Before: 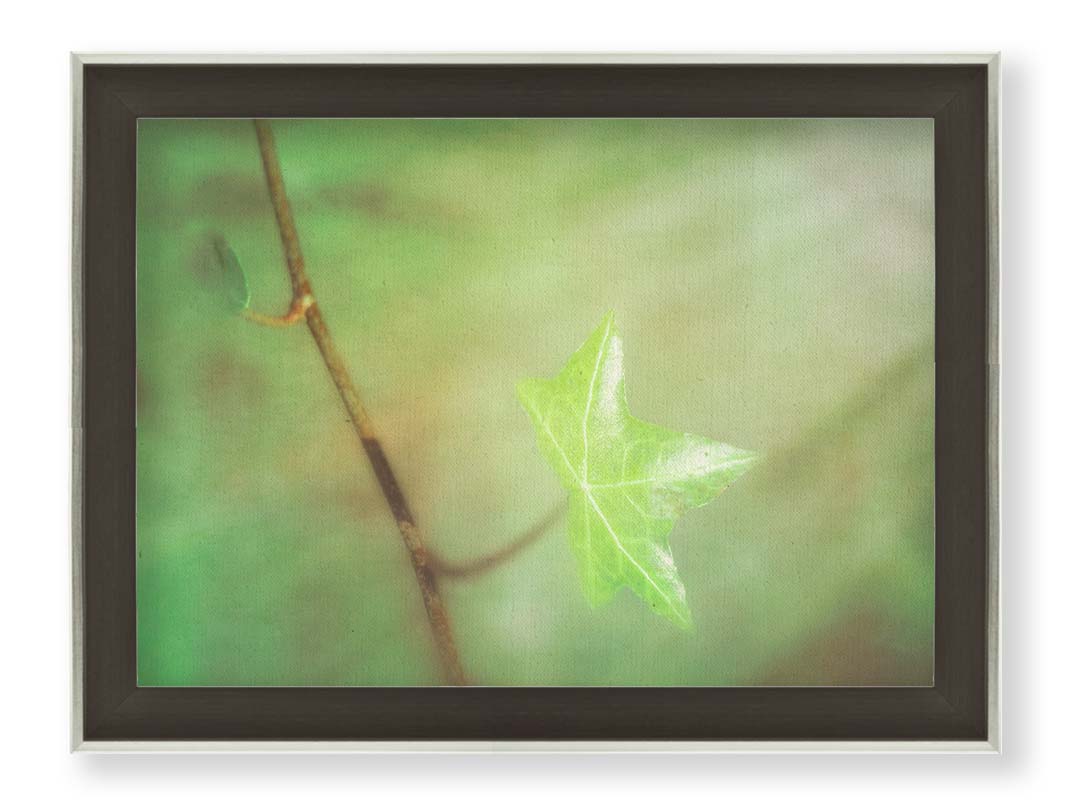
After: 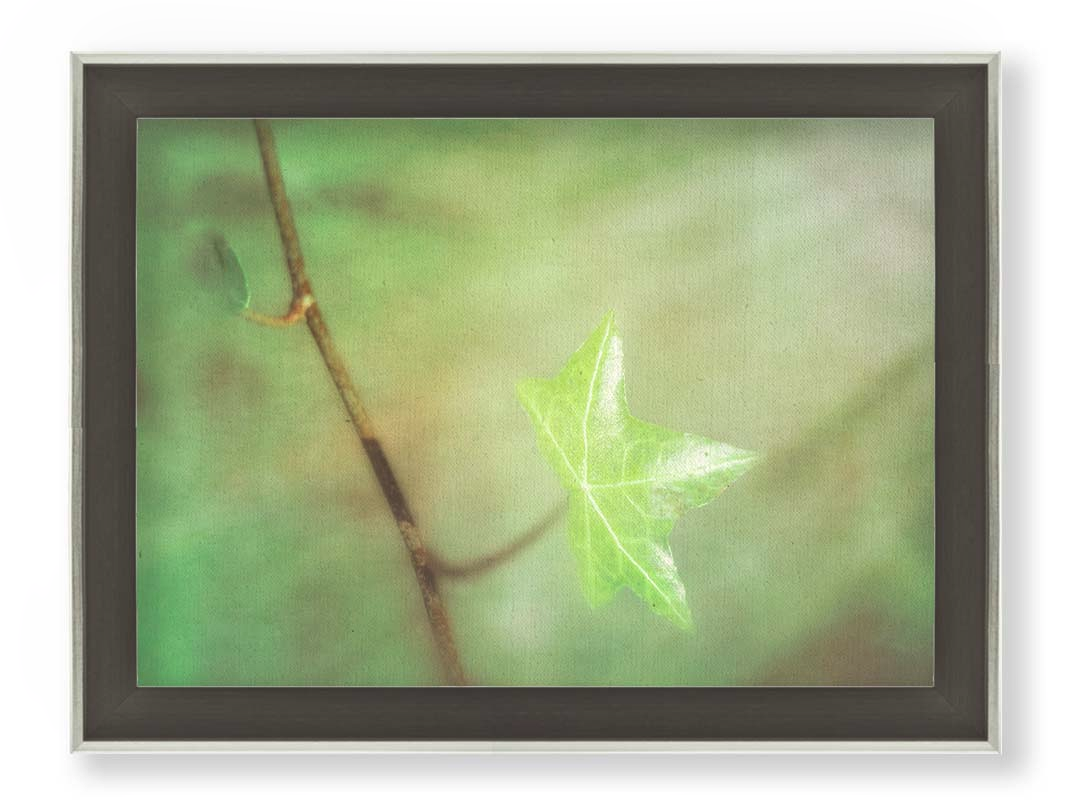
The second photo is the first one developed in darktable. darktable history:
contrast brightness saturation: contrast 0.05
exposure: black level correction -0.015, compensate highlight preservation false
local contrast: on, module defaults
